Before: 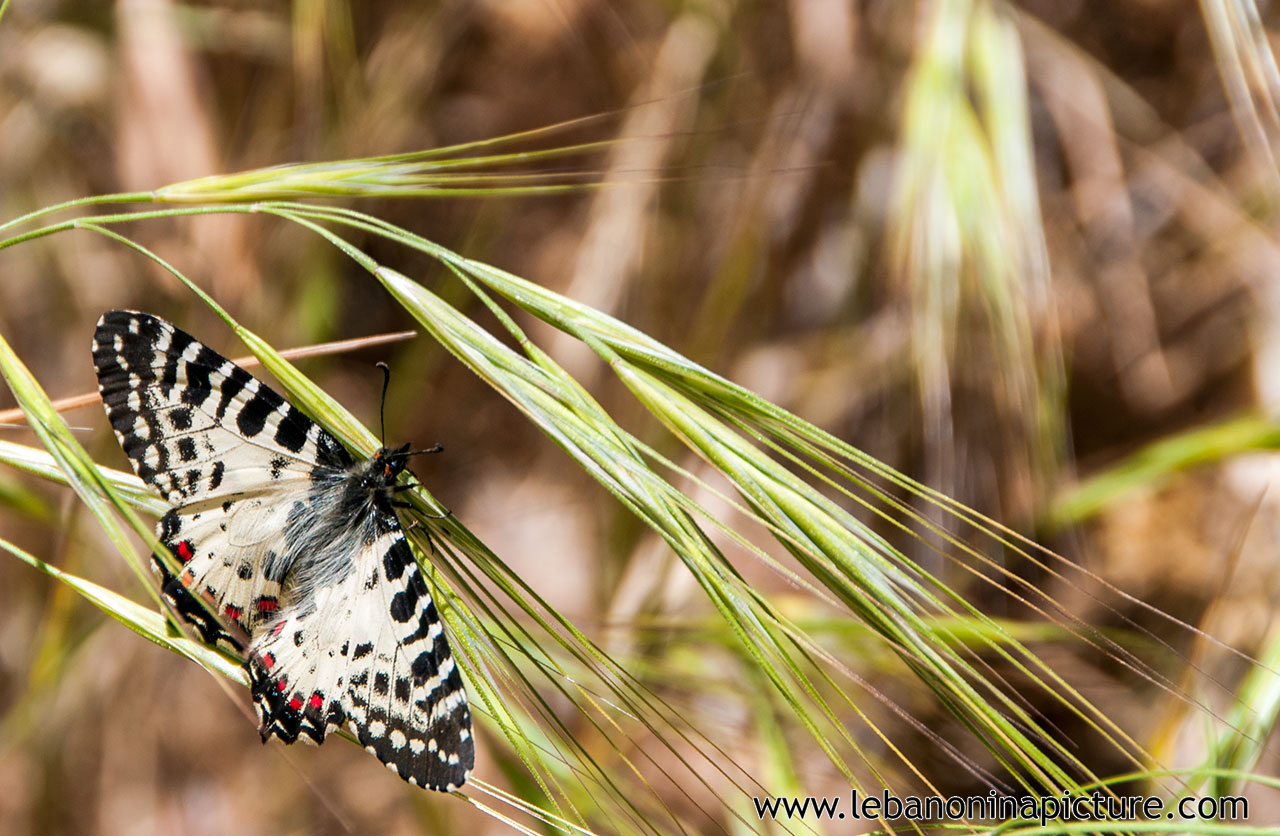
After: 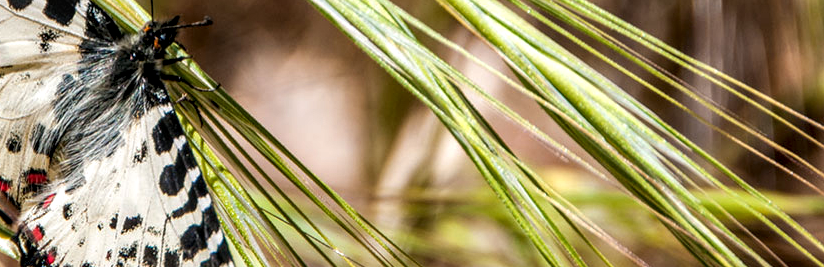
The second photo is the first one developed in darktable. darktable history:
local contrast: detail 144%
crop: left 18.091%, top 51.13%, right 17.525%, bottom 16.85%
